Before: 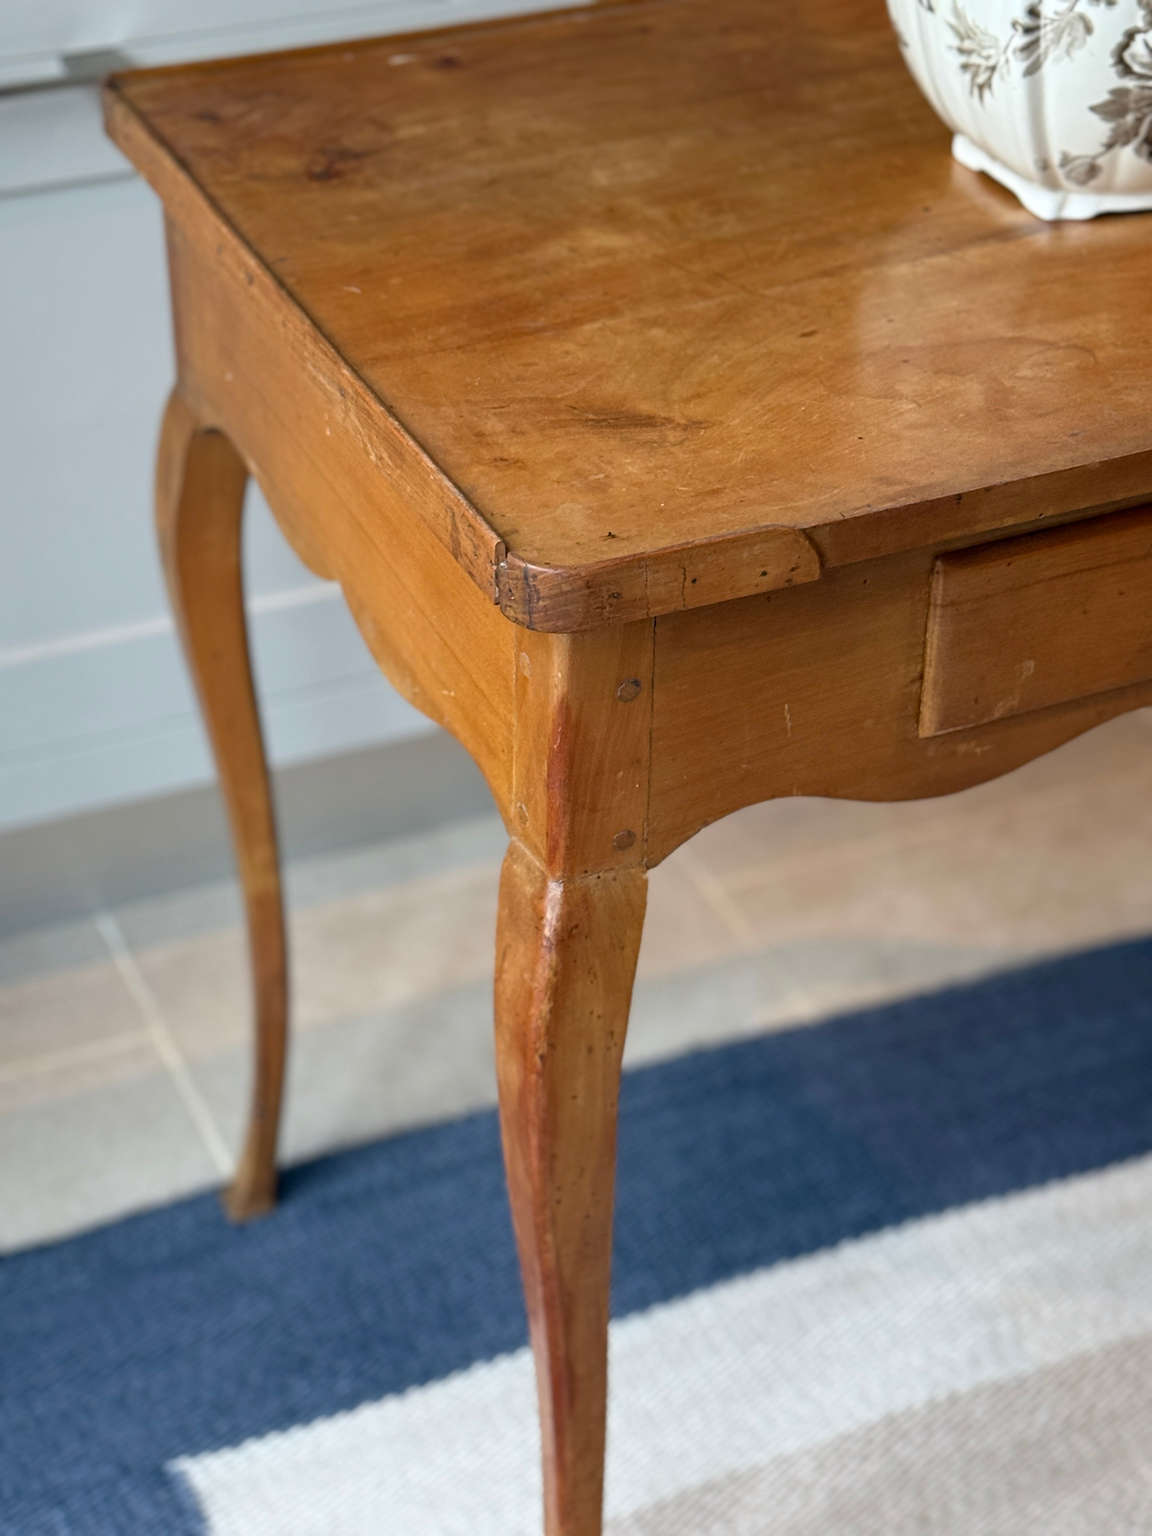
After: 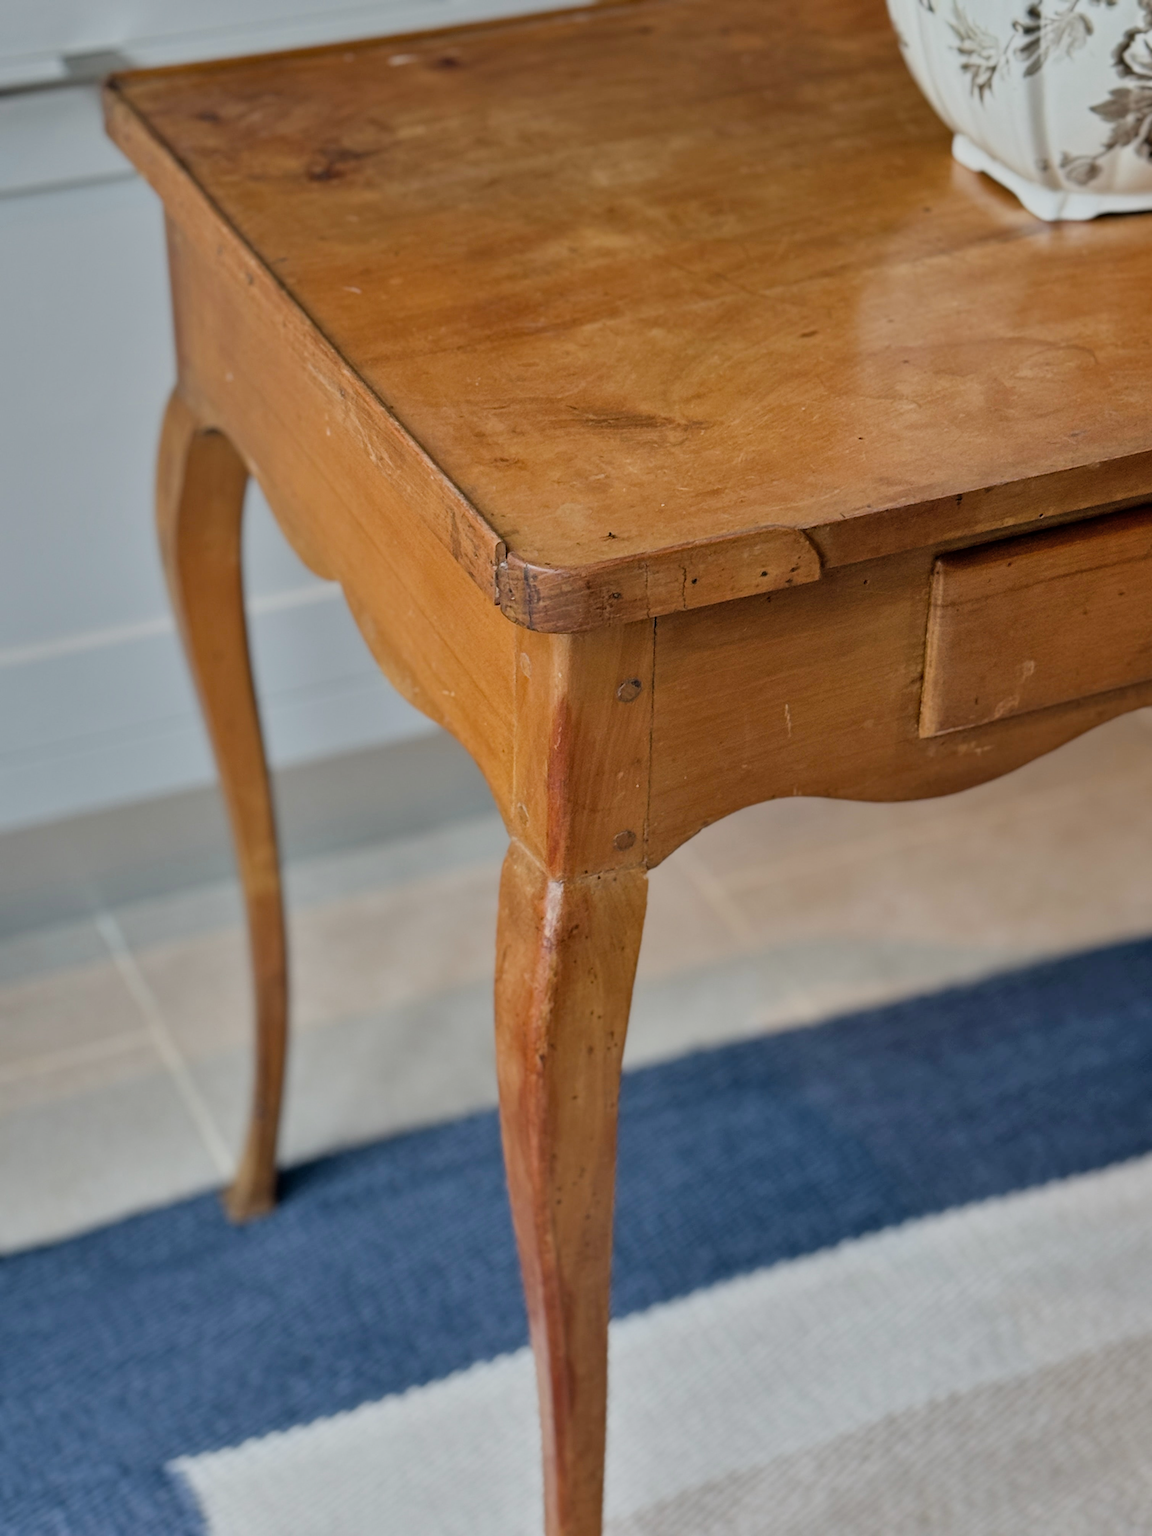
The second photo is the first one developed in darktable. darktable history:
shadows and highlights: soften with gaussian
filmic rgb: black relative exposure -7.65 EV, white relative exposure 4.56 EV, hardness 3.61, contrast 0.984
